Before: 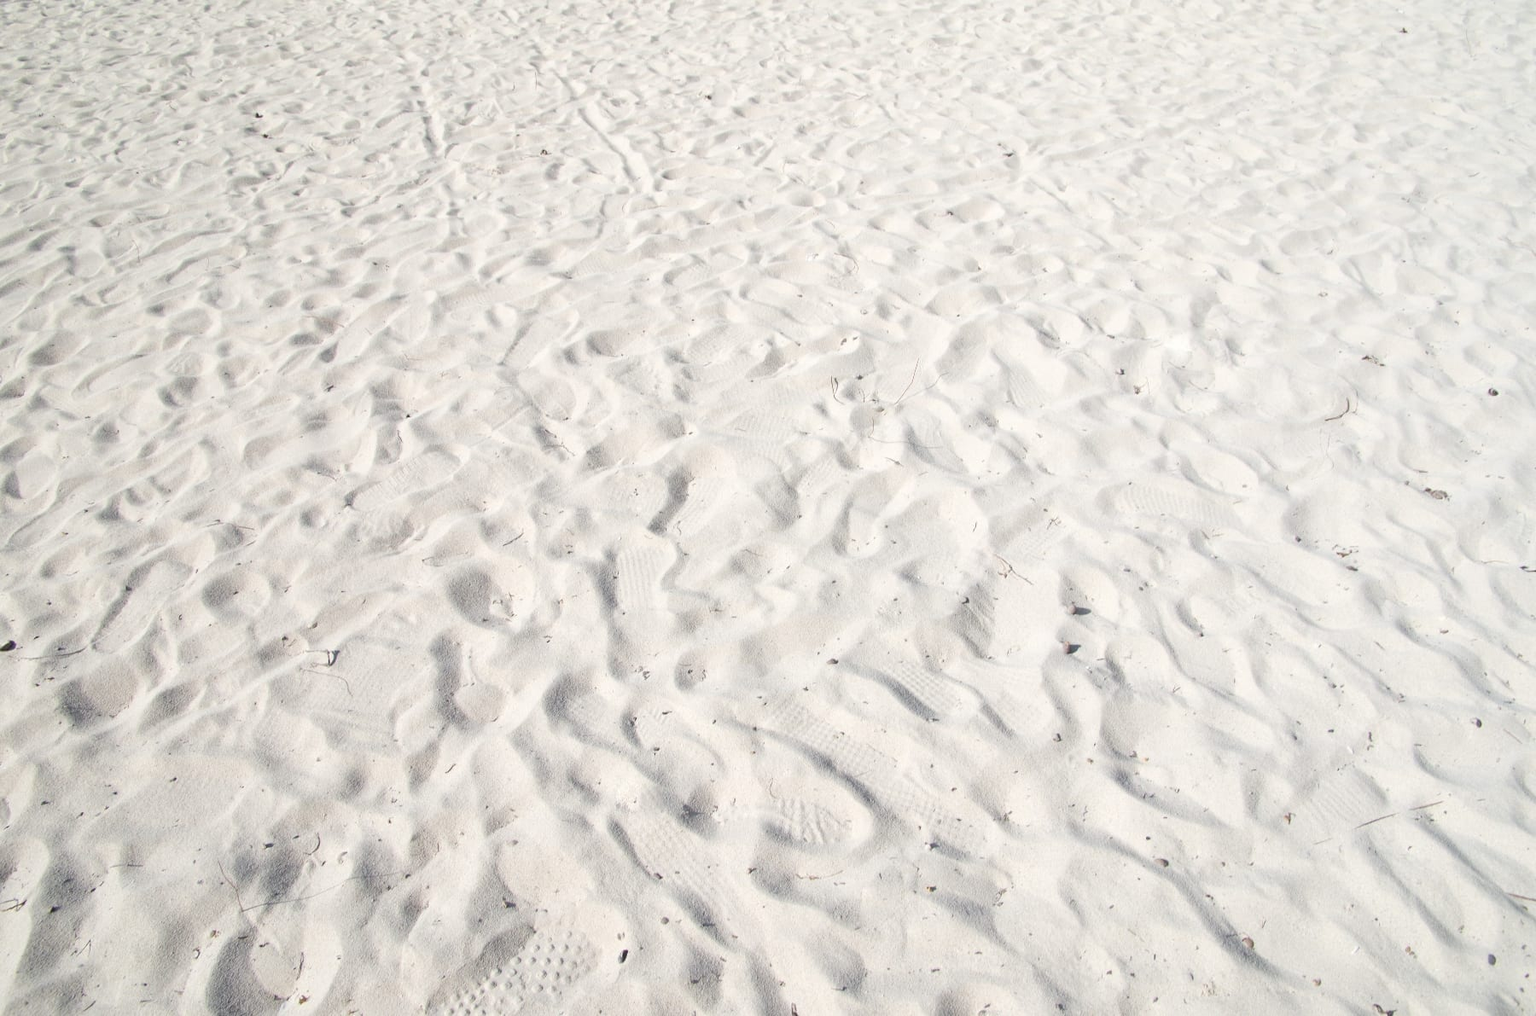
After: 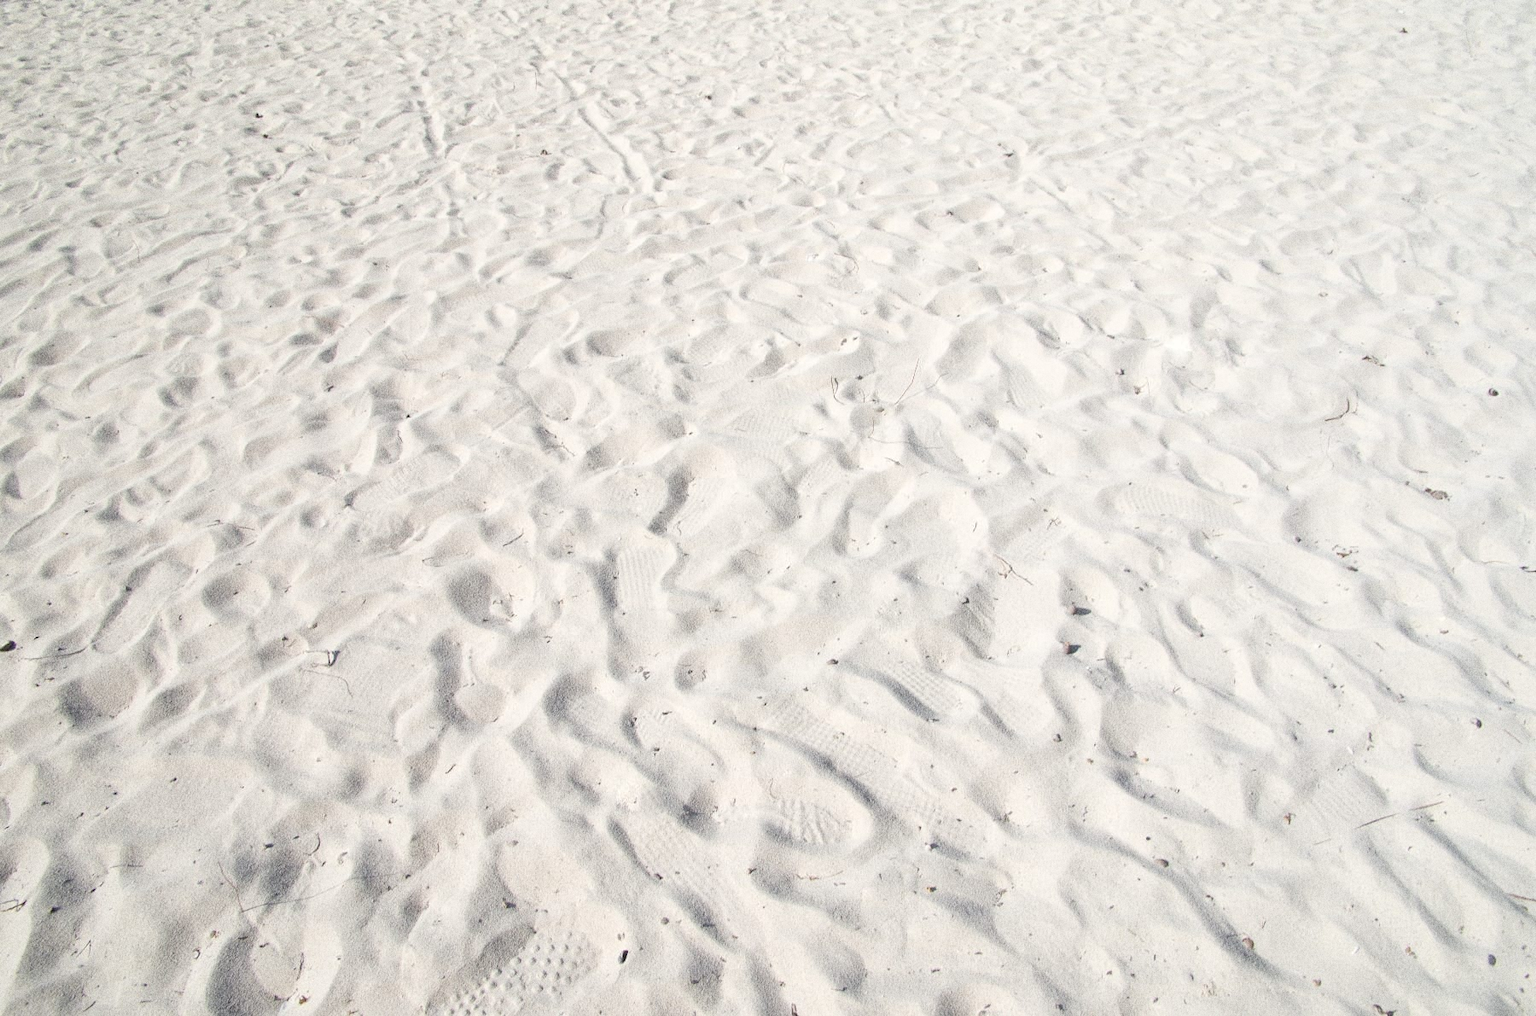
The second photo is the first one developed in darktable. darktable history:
grain: coarseness 0.09 ISO, strength 40%
exposure: black level correction 0.001, exposure 0.014 EV, compensate highlight preservation false
